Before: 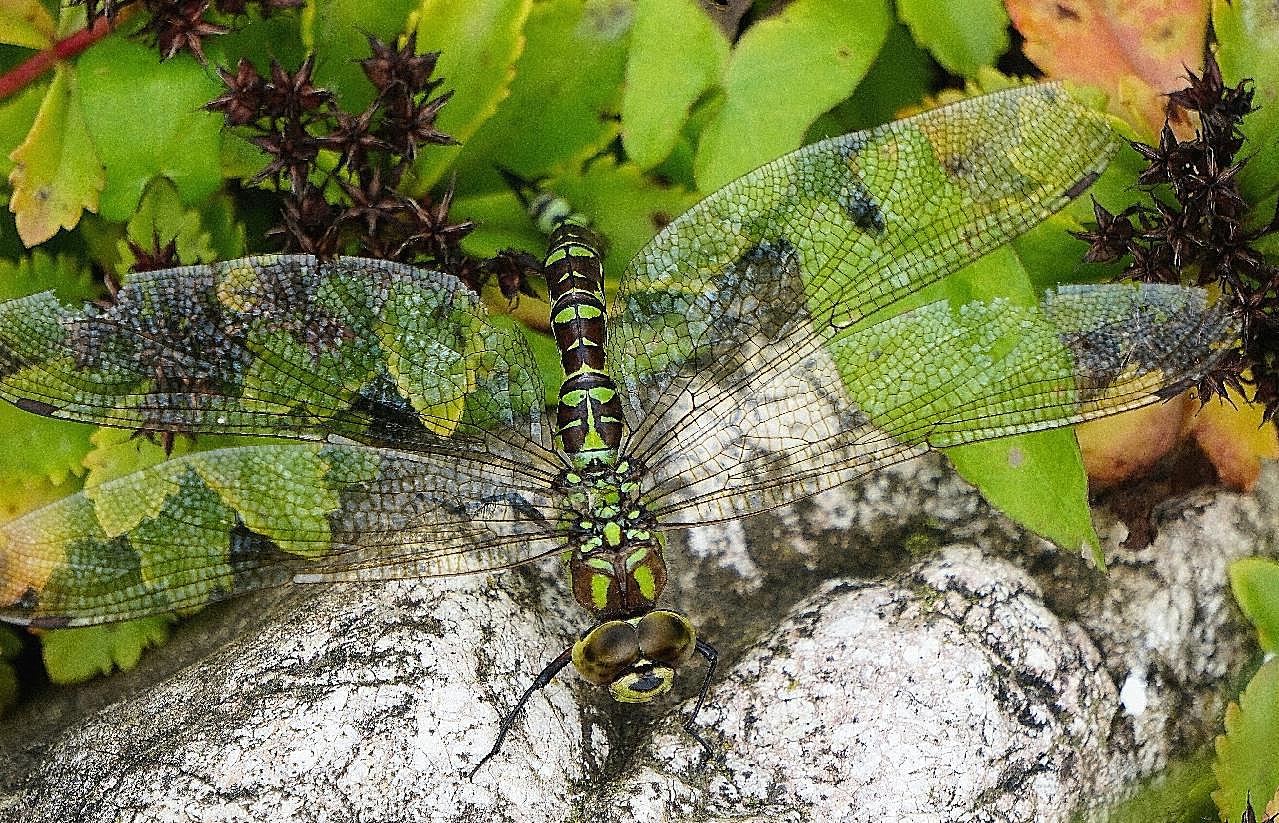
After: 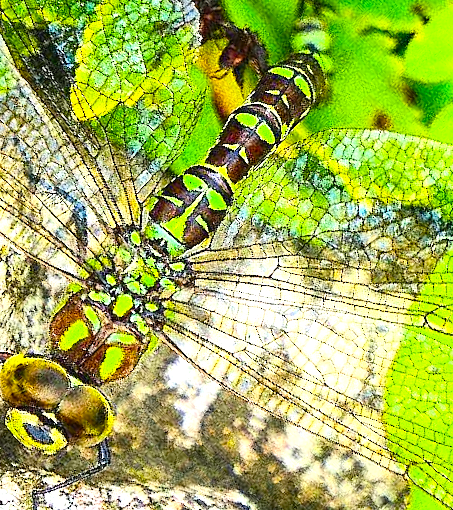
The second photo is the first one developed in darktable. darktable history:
crop and rotate: angle -46.01°, top 16.41%, right 0.983%, bottom 11.754%
contrast brightness saturation: contrast 0.202, brightness 0.142, saturation 0.142
color zones: curves: ch0 [(0, 0.613) (0.01, 0.613) (0.245, 0.448) (0.498, 0.529) (0.642, 0.665) (0.879, 0.777) (0.99, 0.613)]; ch1 [(0, 0) (0.143, 0) (0.286, 0) (0.429, 0) (0.571, 0) (0.714, 0) (0.857, 0)], mix -132.11%
color balance rgb: perceptual saturation grading › global saturation 30.845%, global vibrance 14.797%
exposure: black level correction 0, exposure 1 EV, compensate highlight preservation false
